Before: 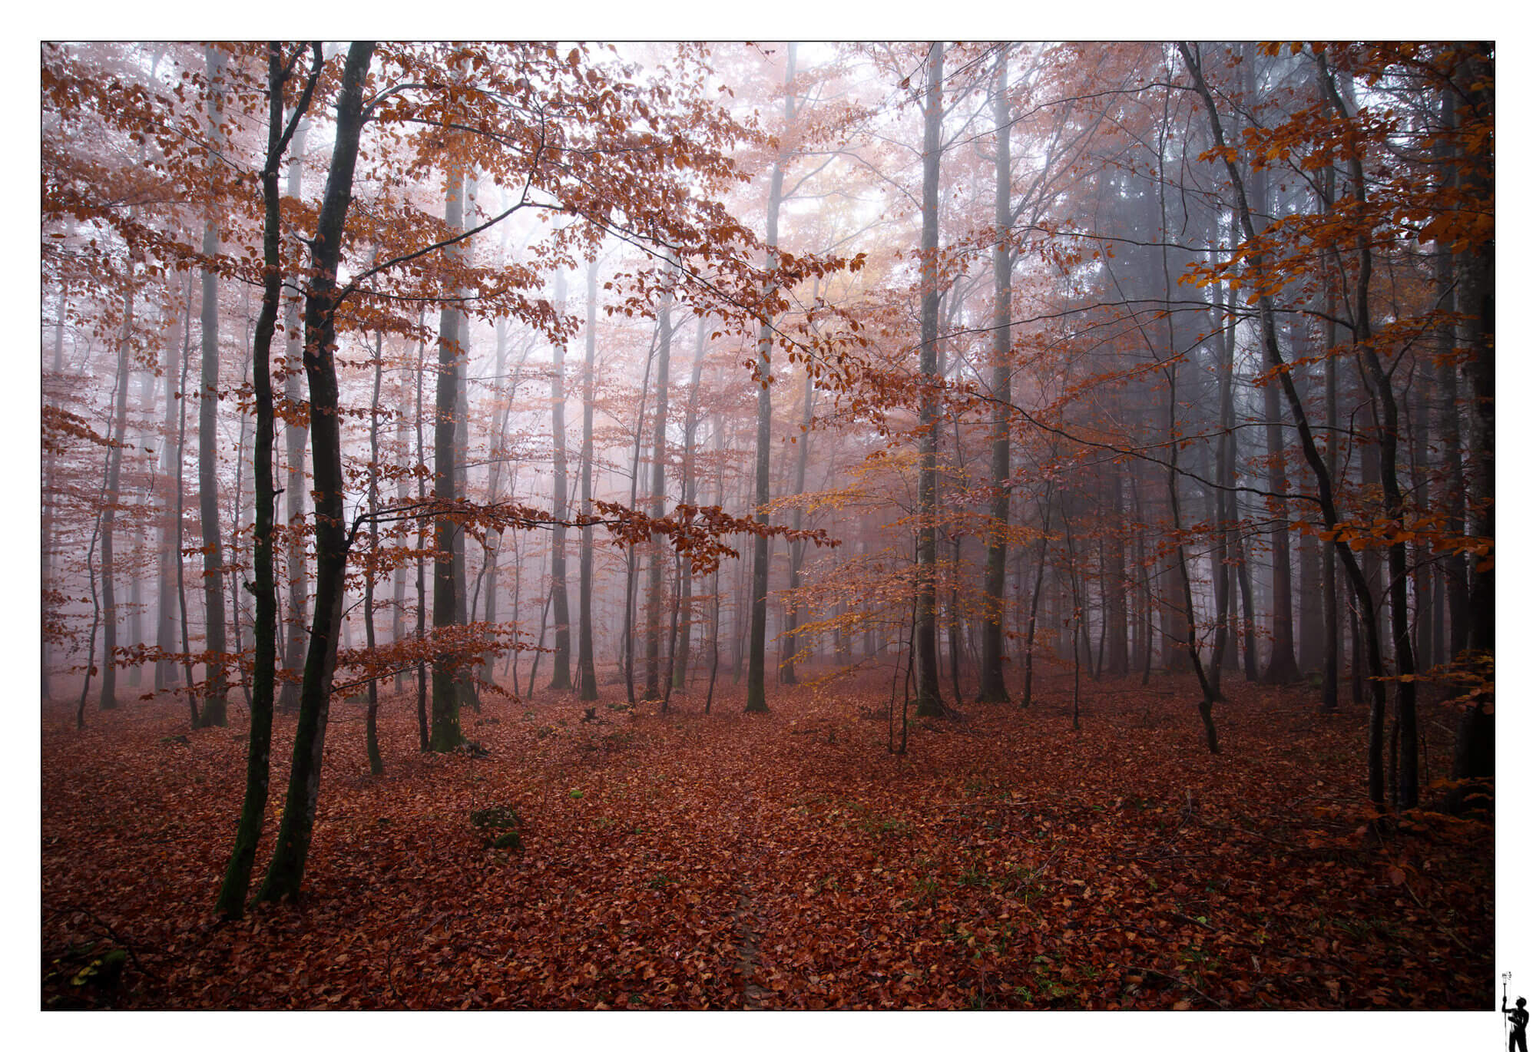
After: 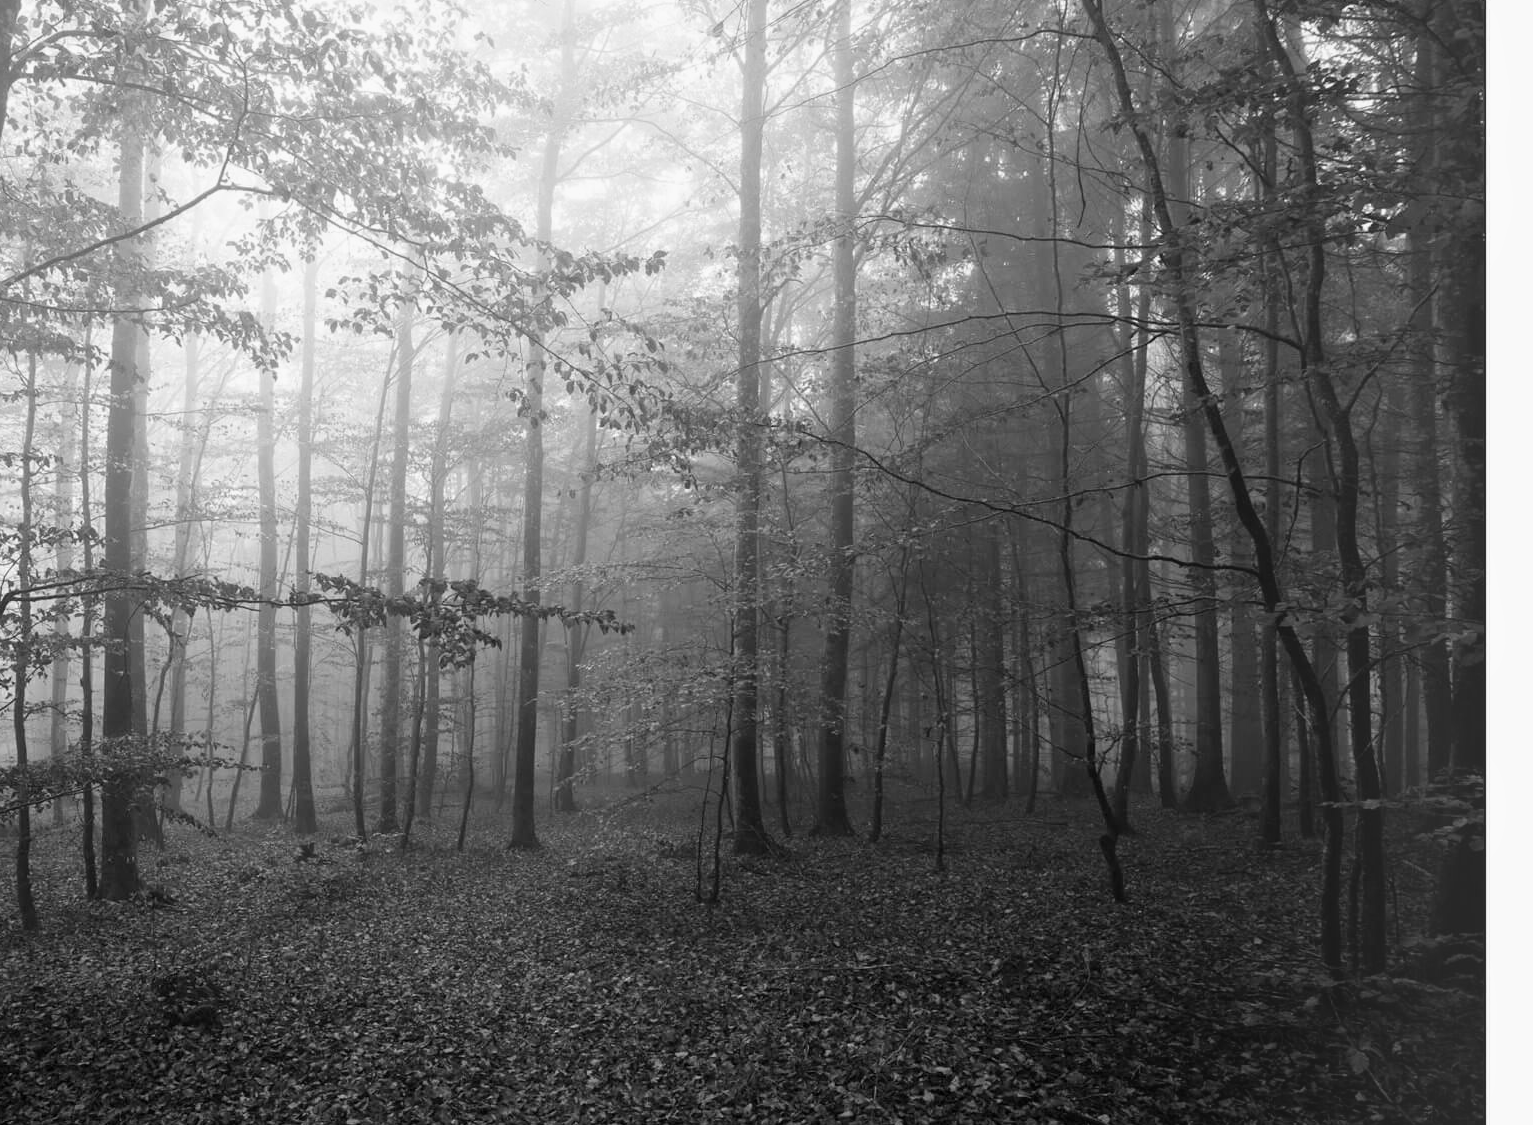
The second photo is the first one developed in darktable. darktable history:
crop: left 23.095%, top 5.827%, bottom 11.854%
monochrome: a 32, b 64, size 2.3
bloom: size 40%
color balance rgb: perceptual saturation grading › global saturation 20%, perceptual saturation grading › highlights -25%, perceptual saturation grading › shadows 25%
